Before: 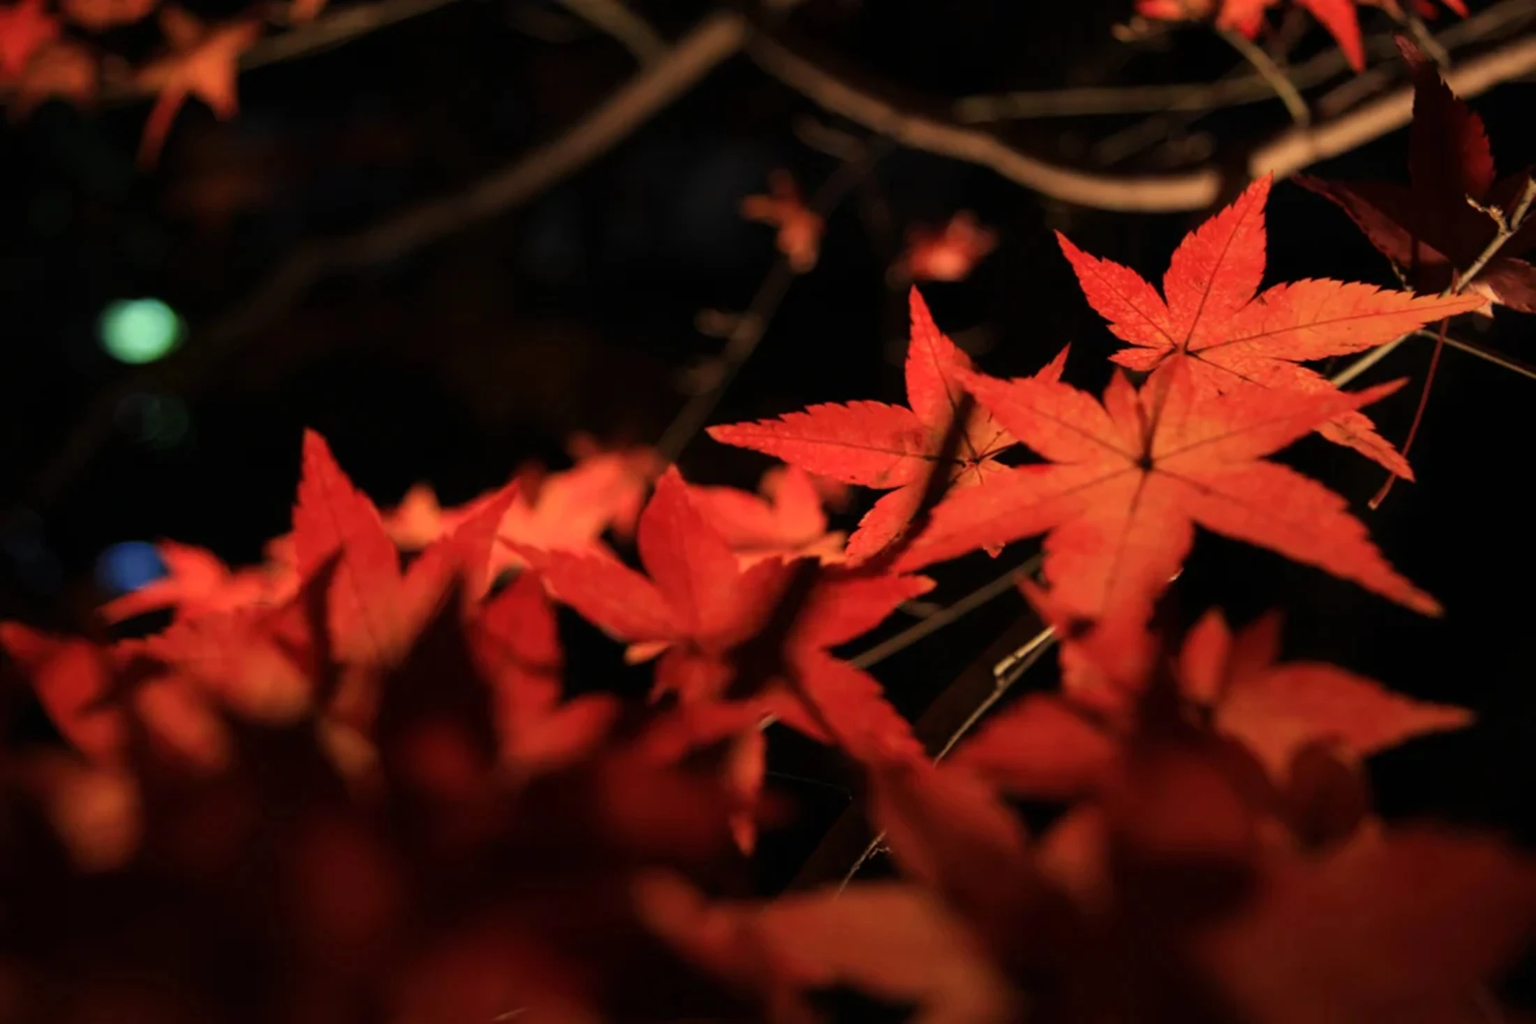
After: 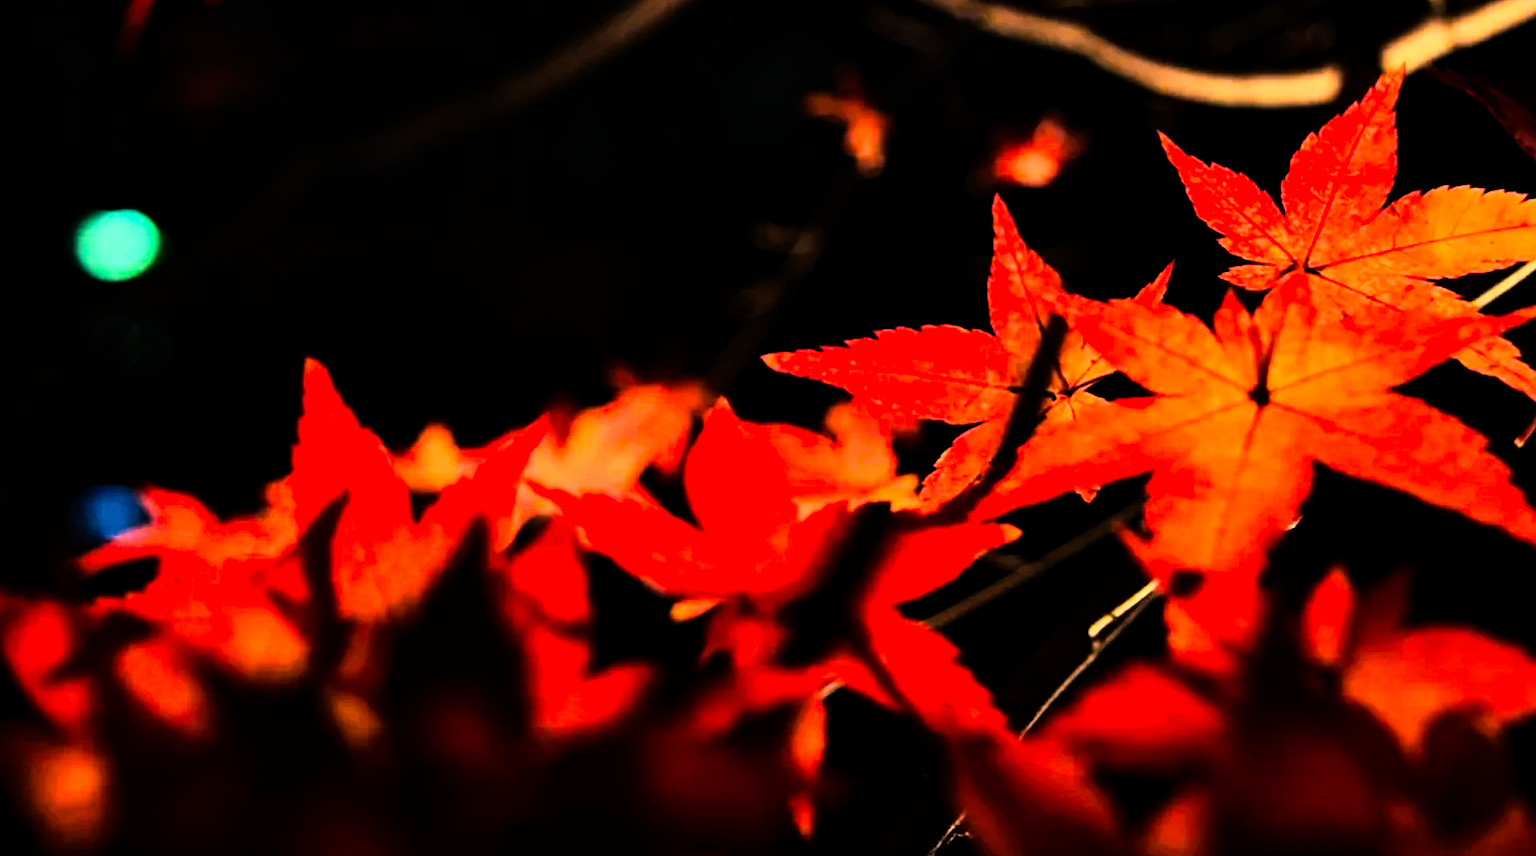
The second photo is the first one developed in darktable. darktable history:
sharpen: radius 1
crop and rotate: left 2.425%, top 11.305%, right 9.6%, bottom 15.08%
haze removal: compatibility mode true, adaptive false
rgb curve: curves: ch0 [(0, 0) (0.21, 0.15) (0.24, 0.21) (0.5, 0.75) (0.75, 0.96) (0.89, 0.99) (1, 1)]; ch1 [(0, 0.02) (0.21, 0.13) (0.25, 0.2) (0.5, 0.67) (0.75, 0.9) (0.89, 0.97) (1, 1)]; ch2 [(0, 0.02) (0.21, 0.13) (0.25, 0.2) (0.5, 0.67) (0.75, 0.9) (0.89, 0.97) (1, 1)], compensate middle gray true
white balance: red 1.004, blue 1.024
exposure: exposure 0.207 EV, compensate highlight preservation false
color balance: contrast 6.48%, output saturation 113.3%
contrast equalizer: octaves 7, y [[0.6 ×6], [0.55 ×6], [0 ×6], [0 ×6], [0 ×6]], mix 0.29
